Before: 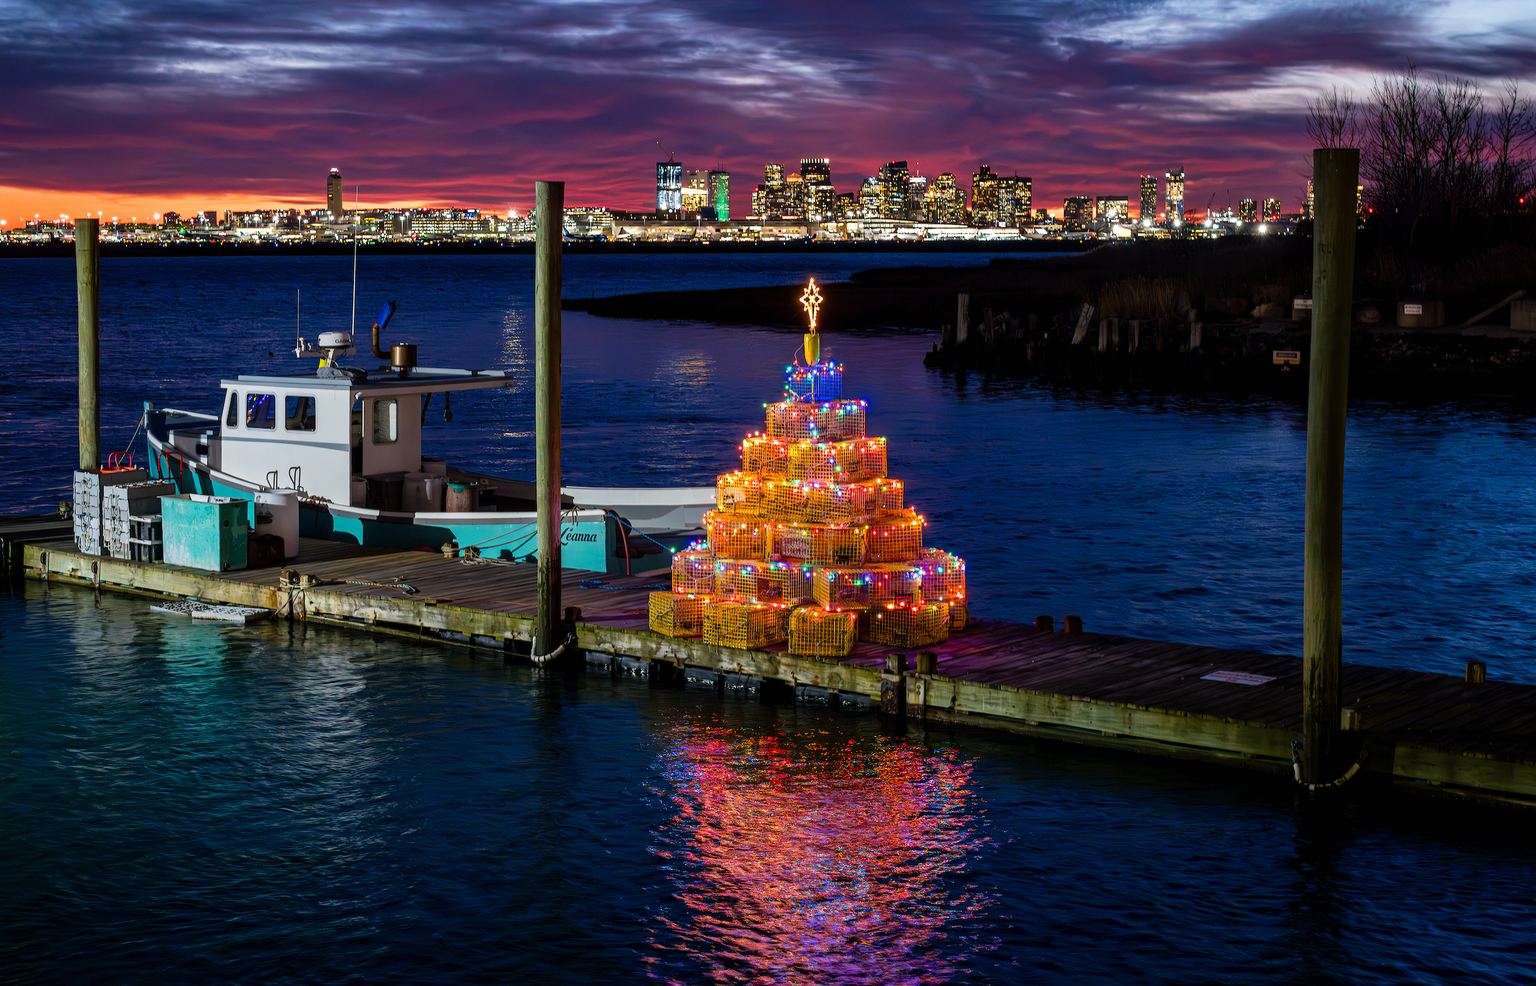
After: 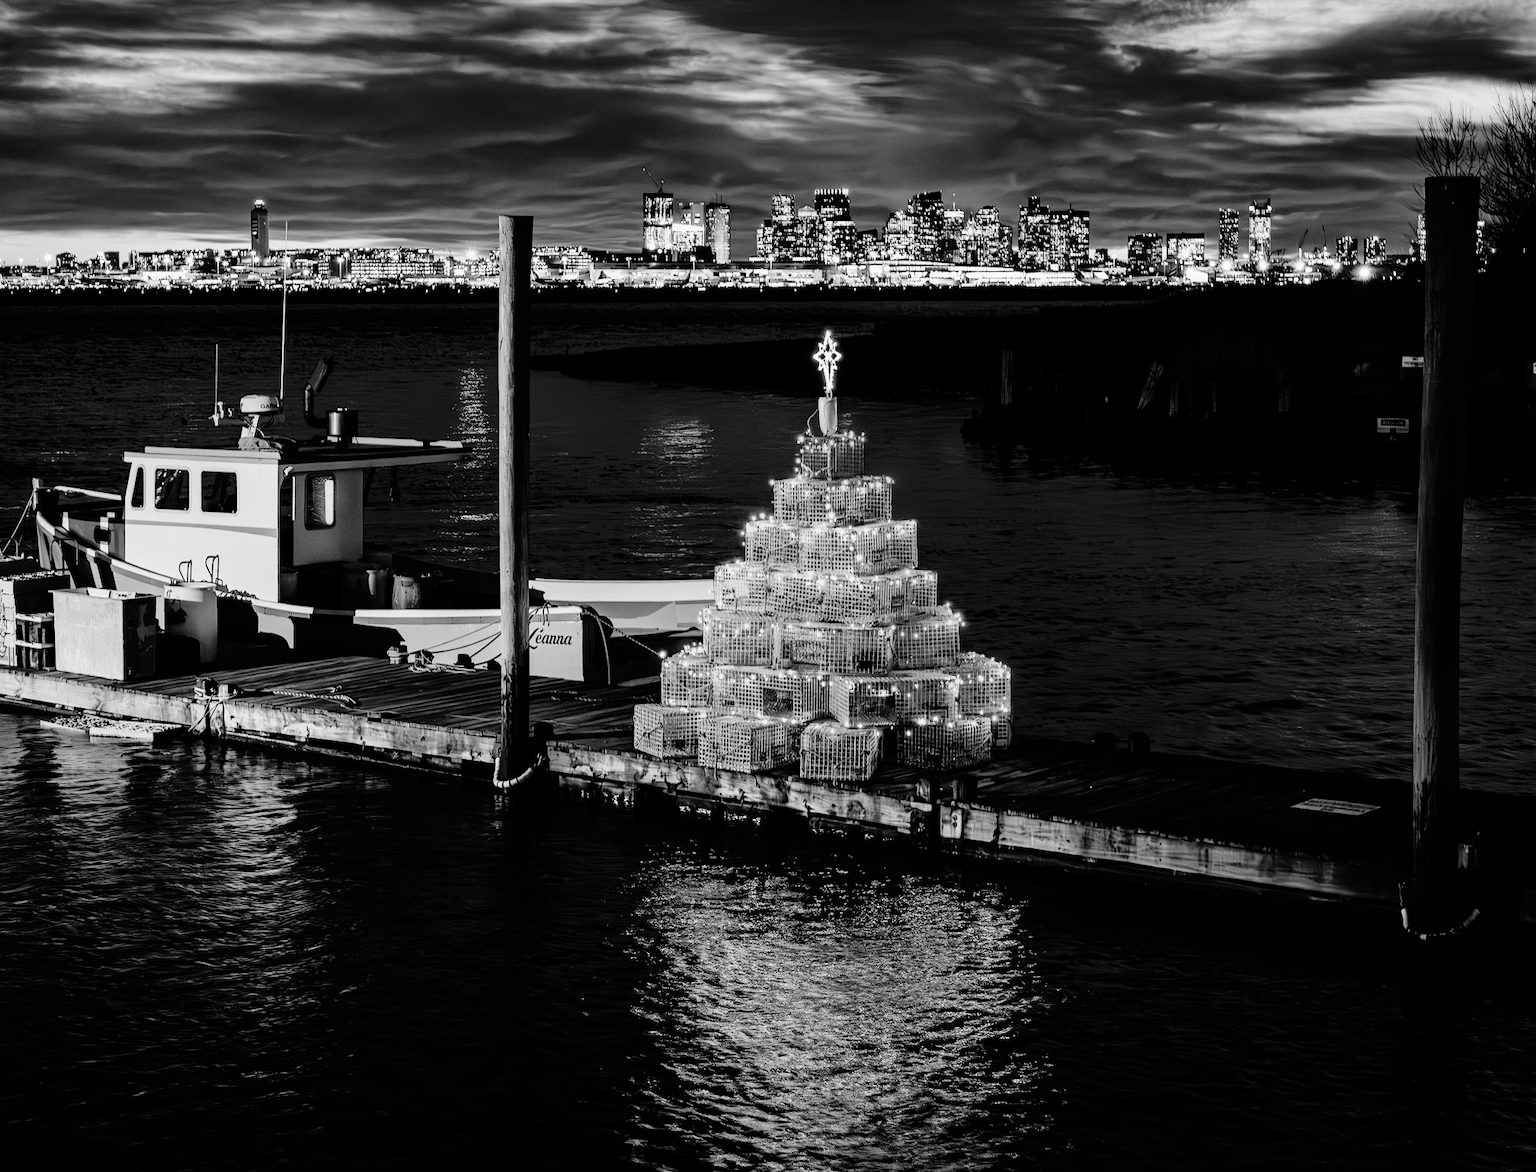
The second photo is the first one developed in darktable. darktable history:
monochrome: a -6.99, b 35.61, size 1.4
base curve: curves: ch0 [(0, 0) (0.036, 0.01) (0.123, 0.254) (0.258, 0.504) (0.507, 0.748) (1, 1)], preserve colors none
crop: left 7.598%, right 7.873%
